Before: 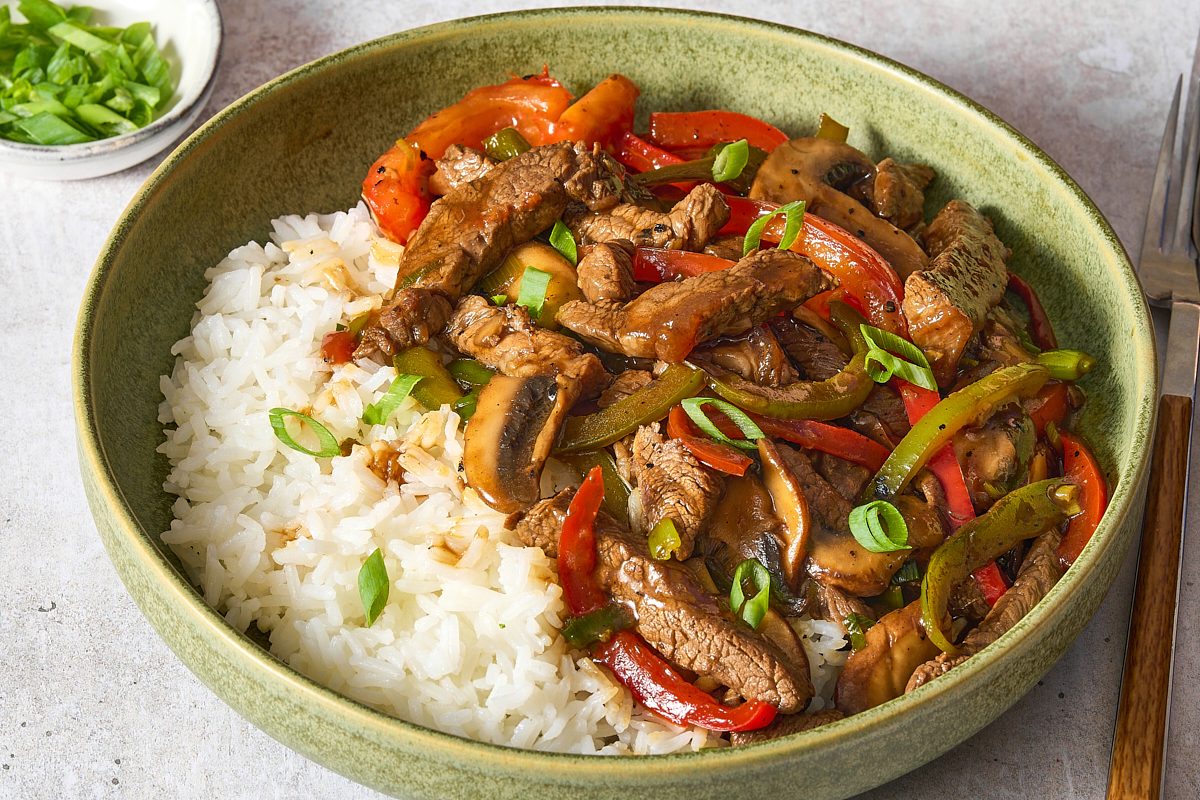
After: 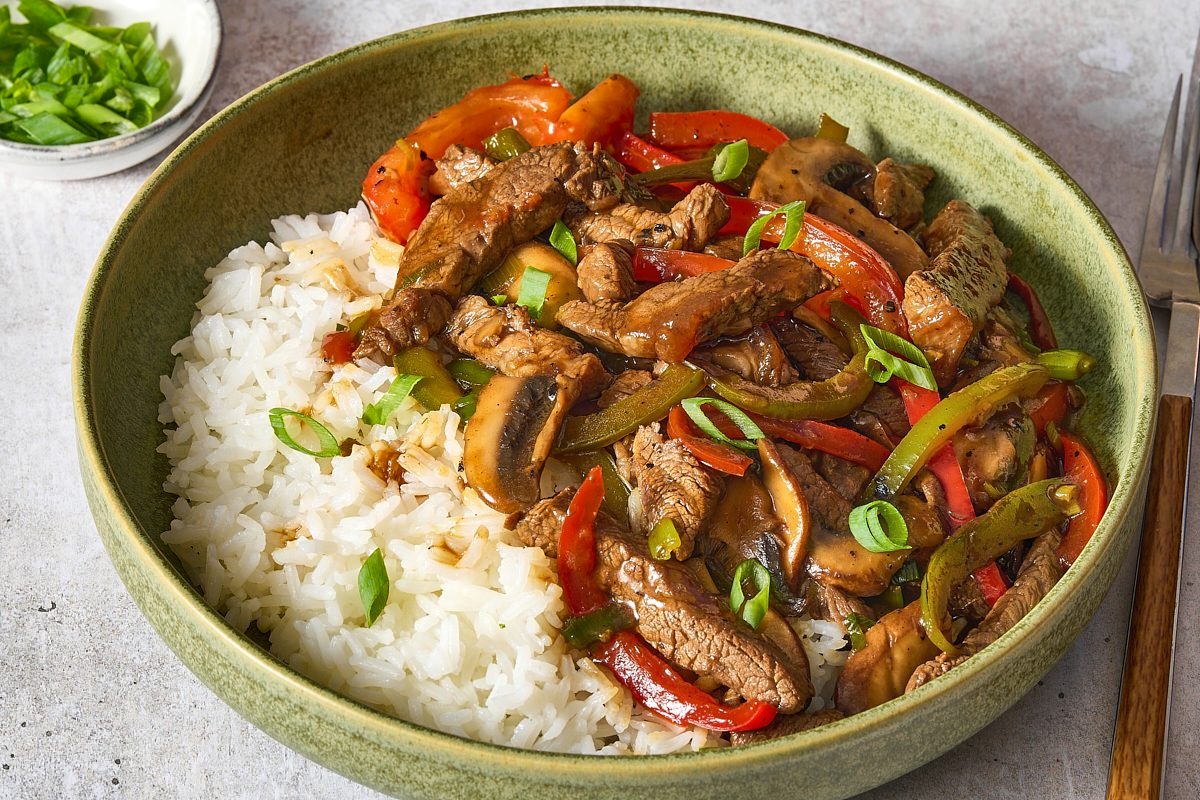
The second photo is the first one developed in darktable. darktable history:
shadows and highlights: radius 135.16, soften with gaussian
